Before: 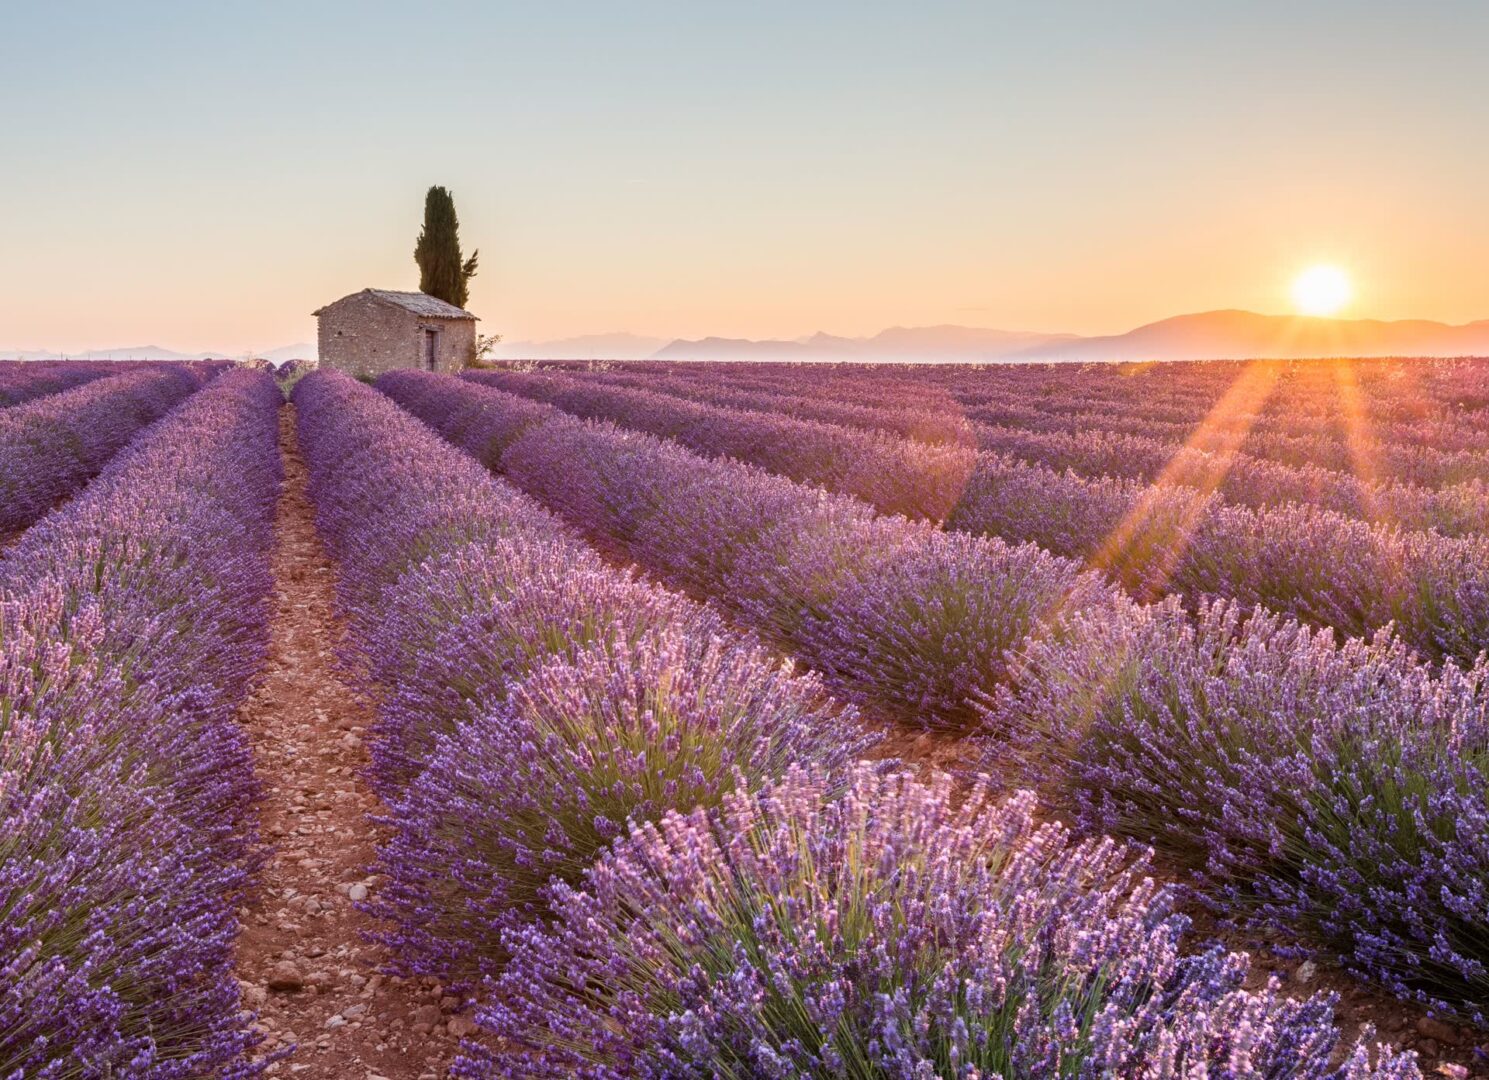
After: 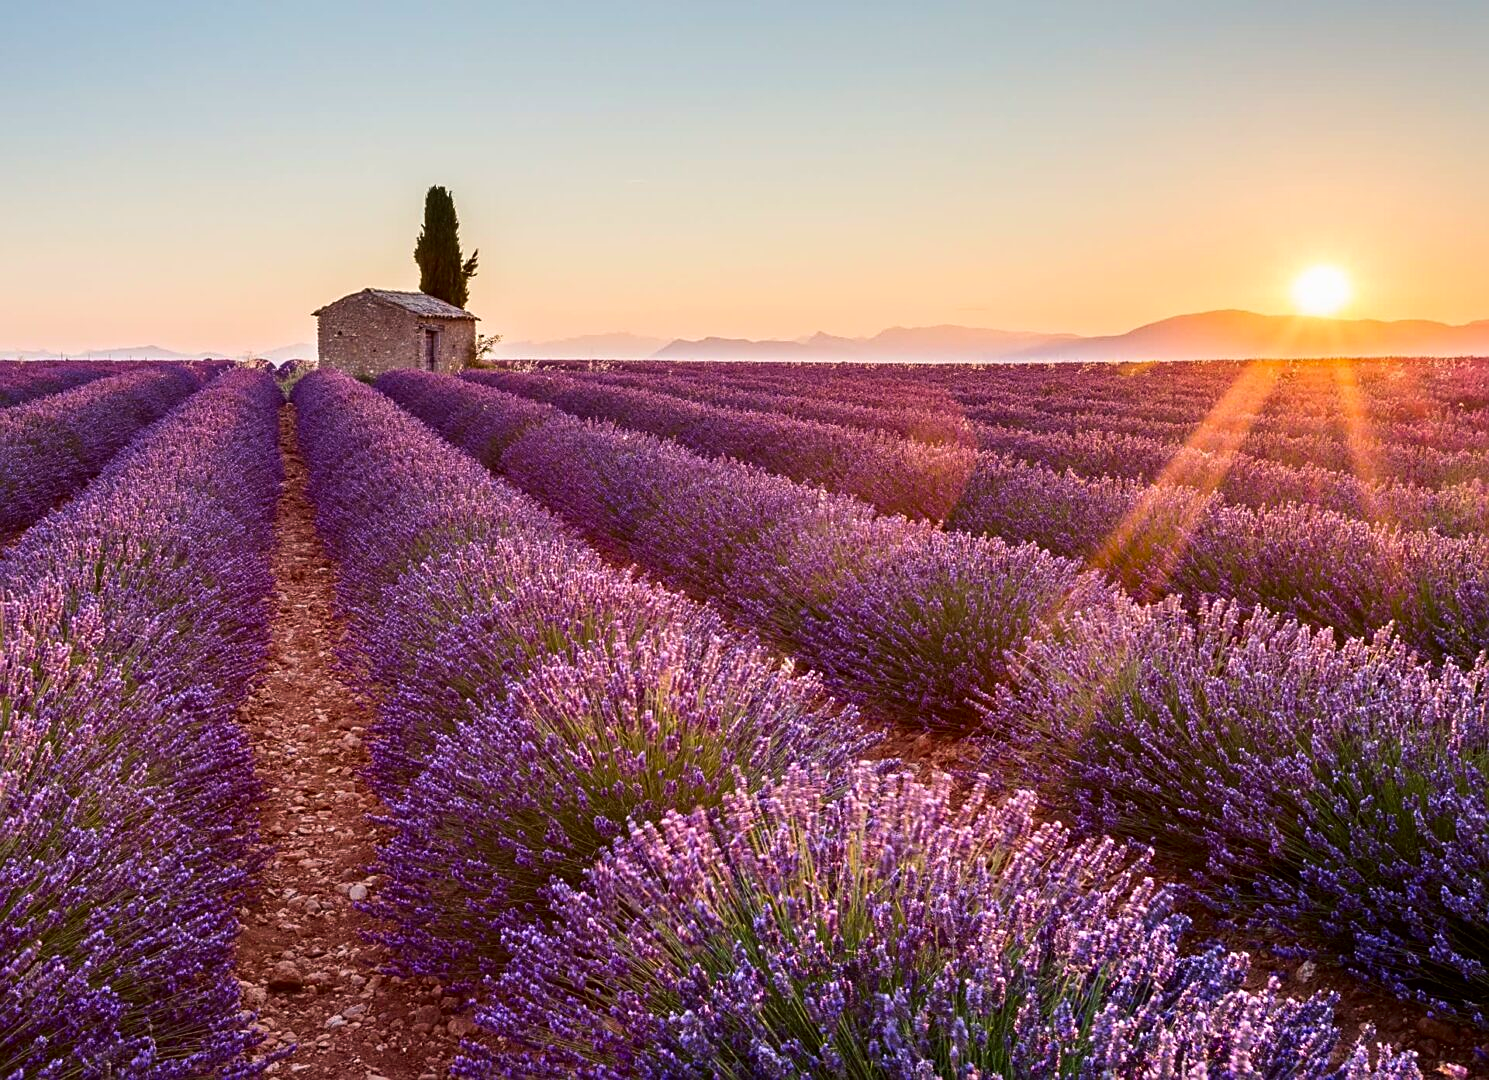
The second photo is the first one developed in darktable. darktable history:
contrast brightness saturation: contrast 0.12, brightness -0.12, saturation 0.2
velvia: strength 15%
sharpen: on, module defaults
